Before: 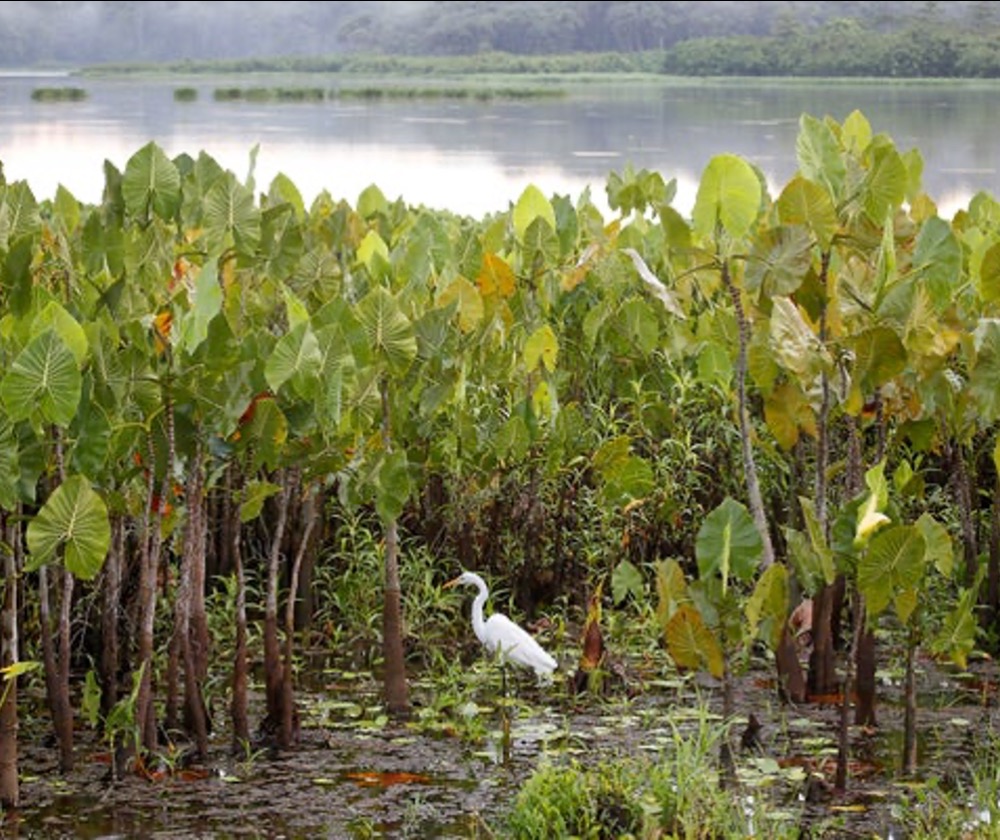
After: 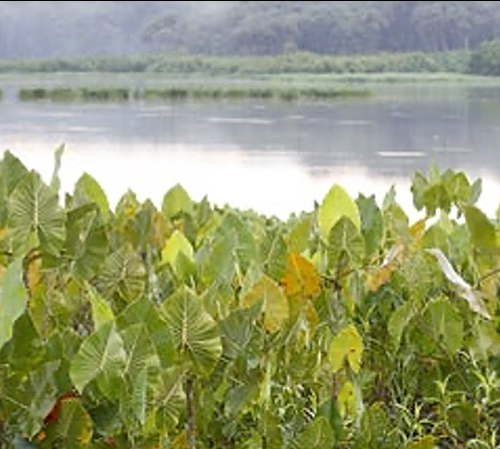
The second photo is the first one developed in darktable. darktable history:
crop: left 19.556%, right 30.401%, bottom 46.458%
sharpen: on, module defaults
